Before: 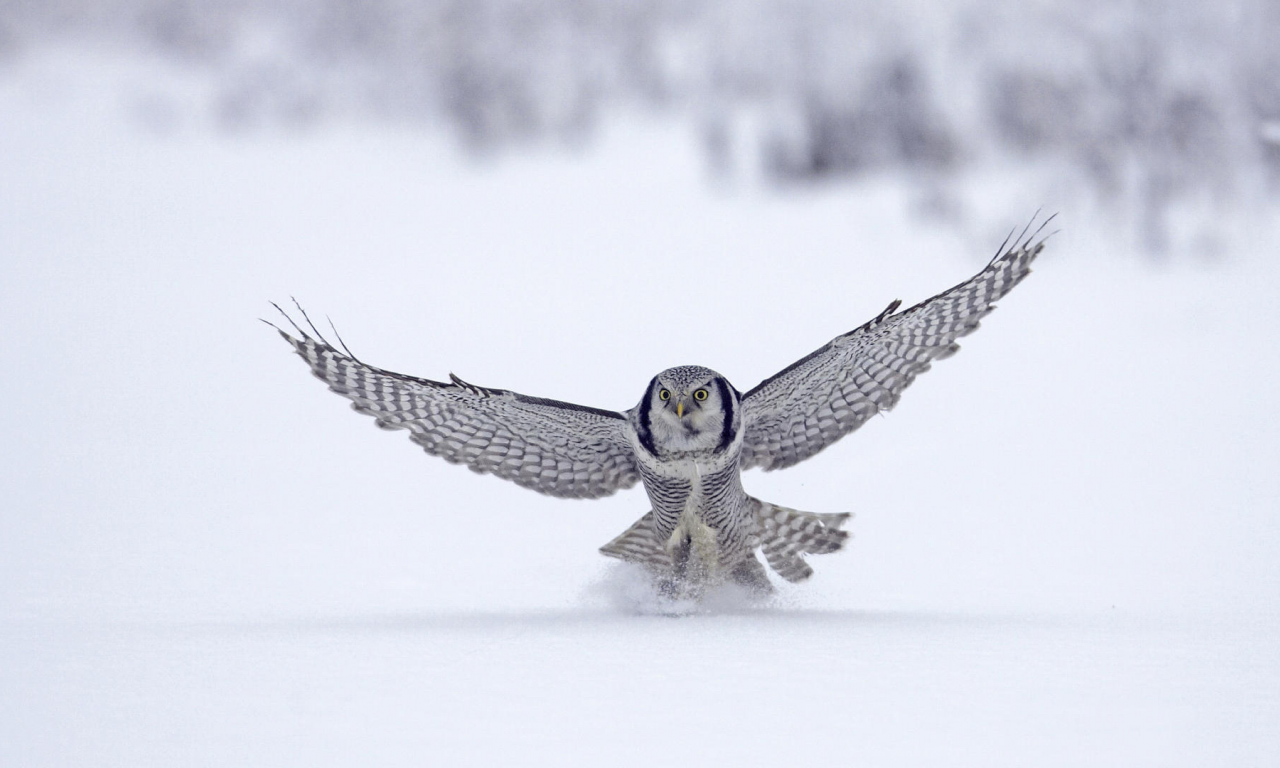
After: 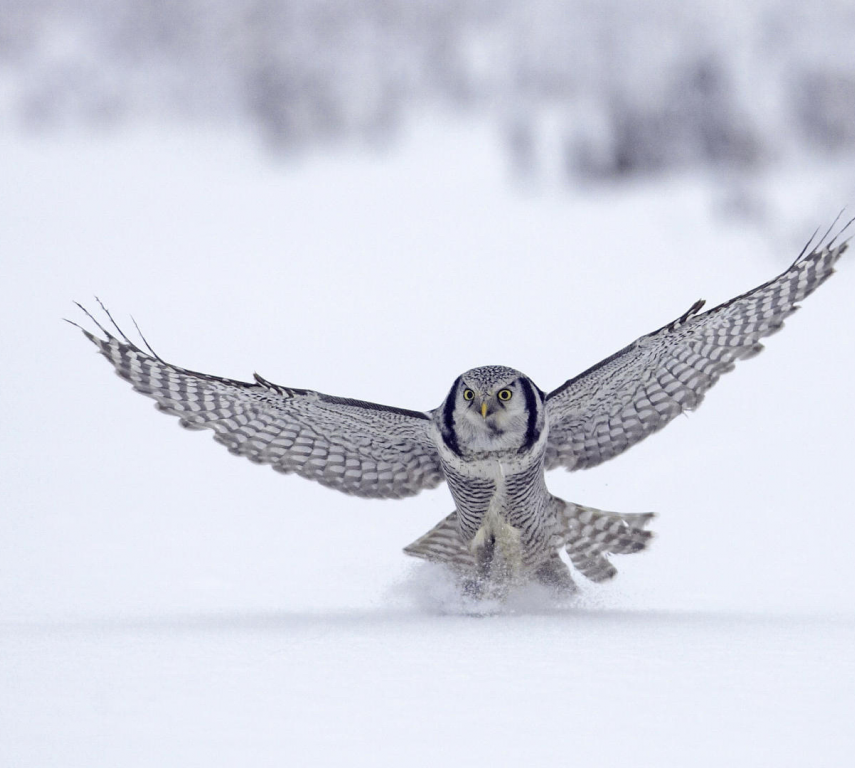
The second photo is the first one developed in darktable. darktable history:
crop and rotate: left 15.324%, right 17.879%
